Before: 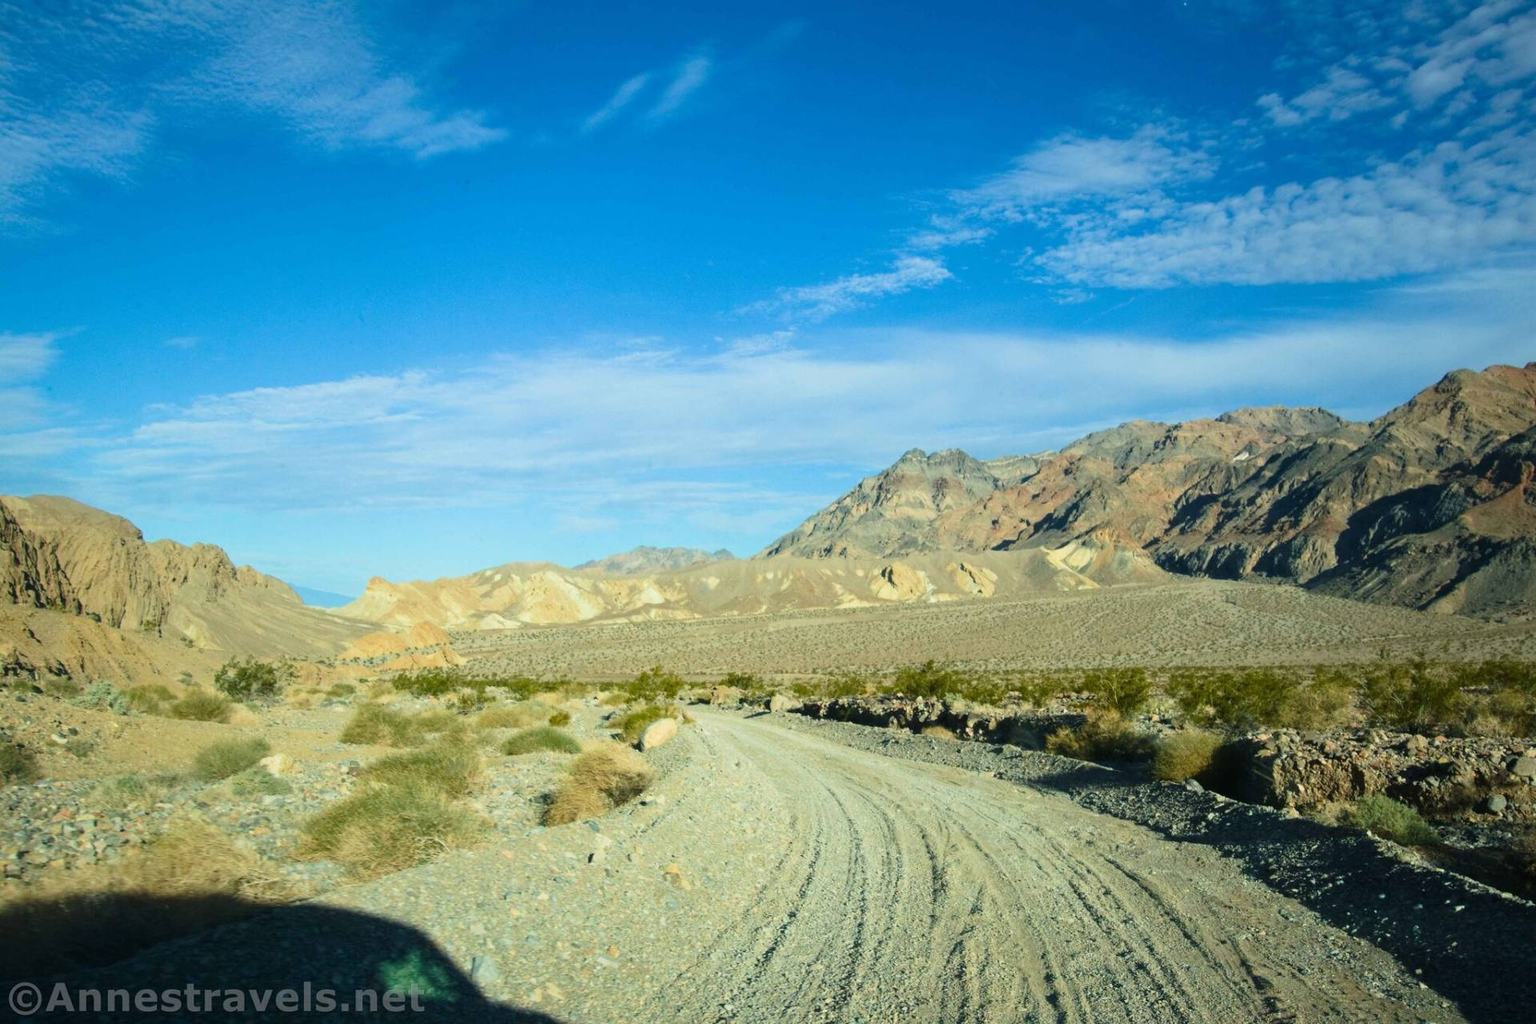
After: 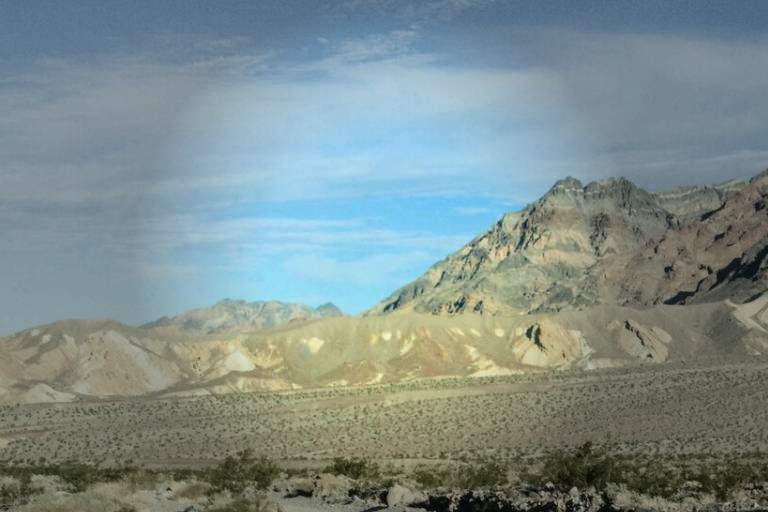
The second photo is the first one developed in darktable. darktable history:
vignetting: fall-off start 31.28%, fall-off radius 34.64%, brightness -0.575
crop: left 30%, top 30%, right 30%, bottom 30%
local contrast: on, module defaults
